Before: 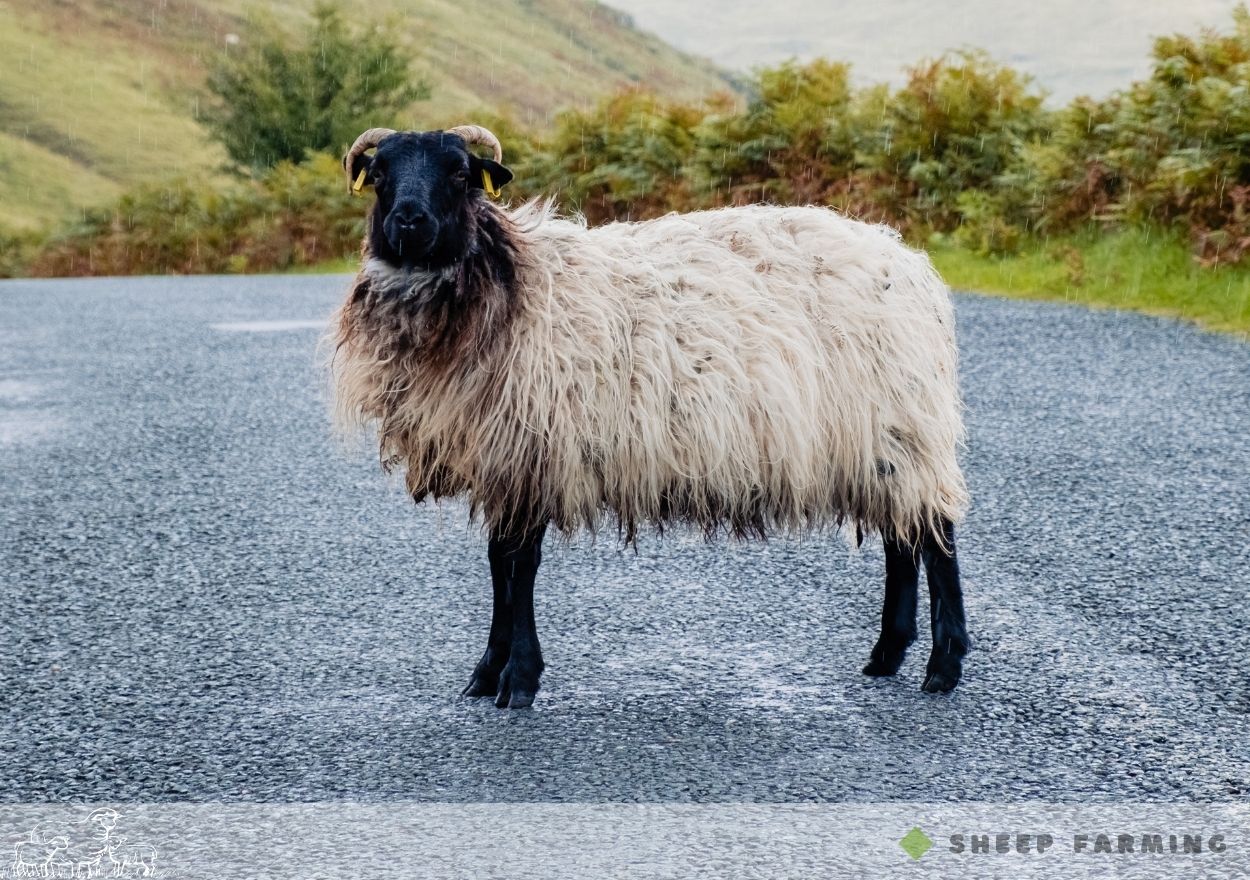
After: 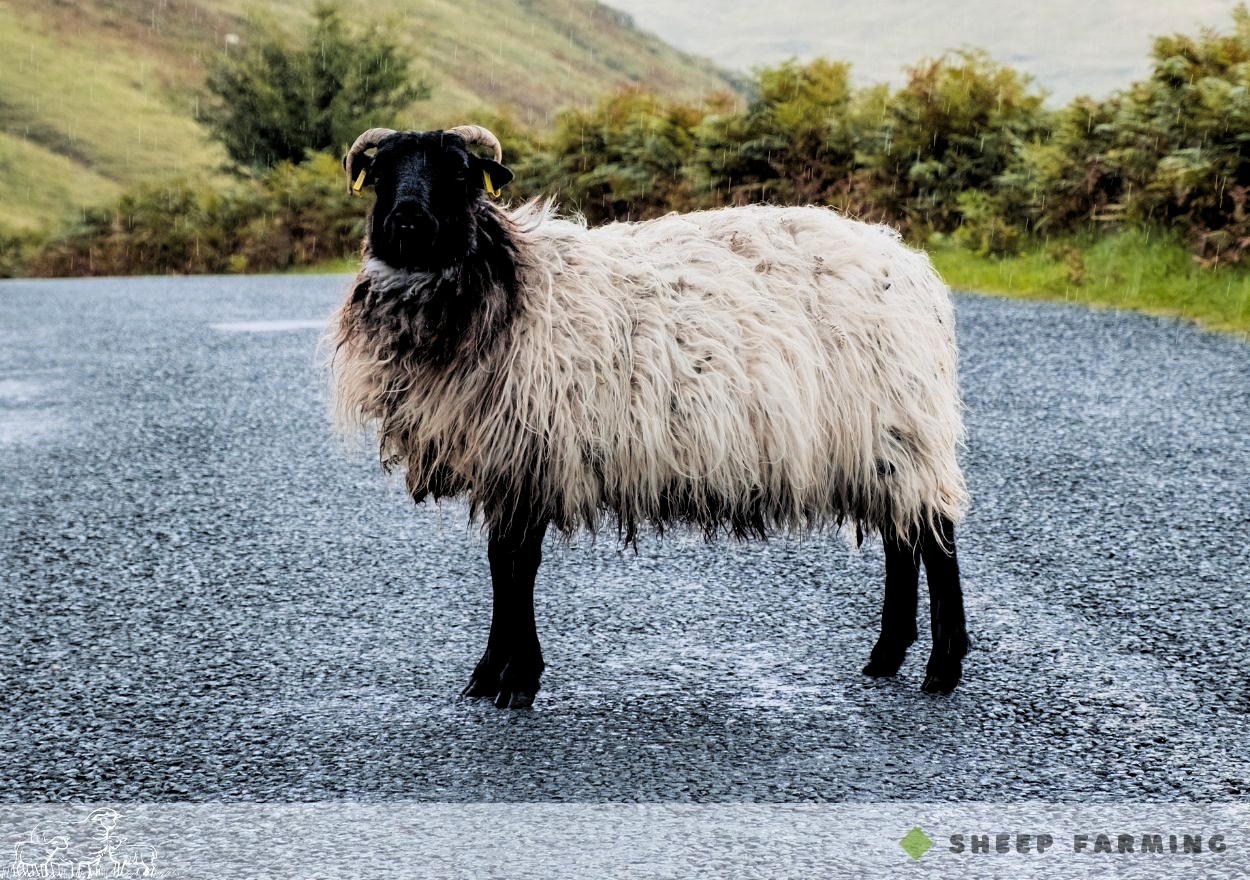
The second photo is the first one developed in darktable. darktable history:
tone curve: curves: ch0 [(0, 0) (0.078, 0) (0.241, 0.056) (0.59, 0.574) (0.802, 0.868) (1, 1)], color space Lab, linked channels, preserve colors none
shadows and highlights: on, module defaults
